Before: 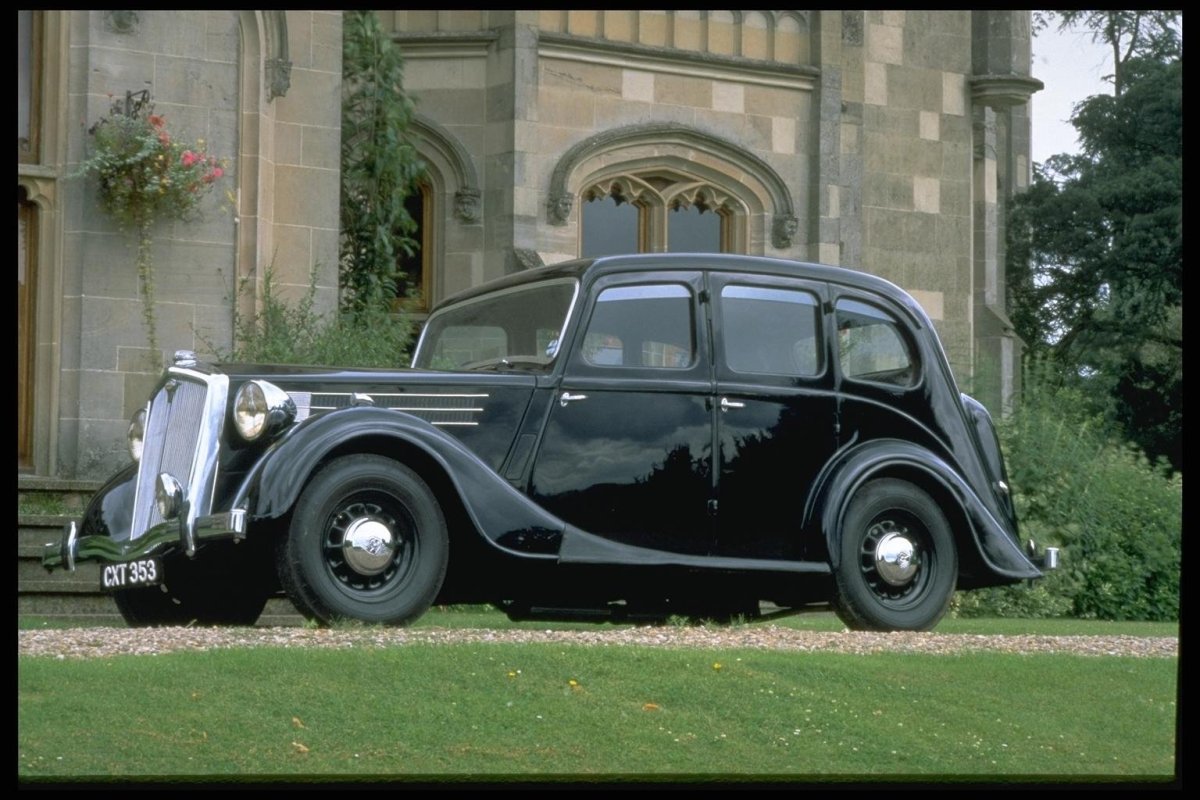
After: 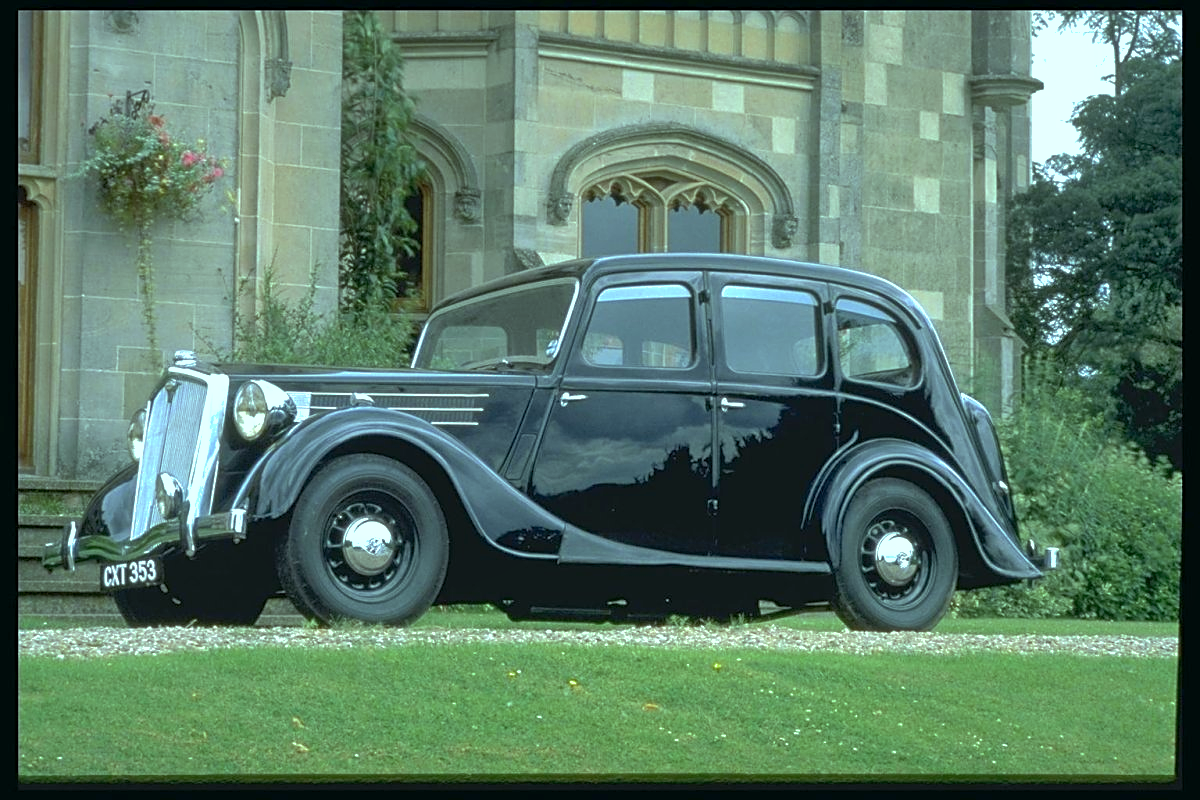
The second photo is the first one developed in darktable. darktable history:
sharpen: on, module defaults
shadows and highlights: on, module defaults
exposure: black level correction 0, exposure 0.4 EV, compensate exposure bias true, compensate highlight preservation false
color balance: mode lift, gamma, gain (sRGB), lift [0.997, 0.979, 1.021, 1.011], gamma [1, 1.084, 0.916, 0.998], gain [1, 0.87, 1.13, 1.101], contrast 4.55%, contrast fulcrum 38.24%, output saturation 104.09%
